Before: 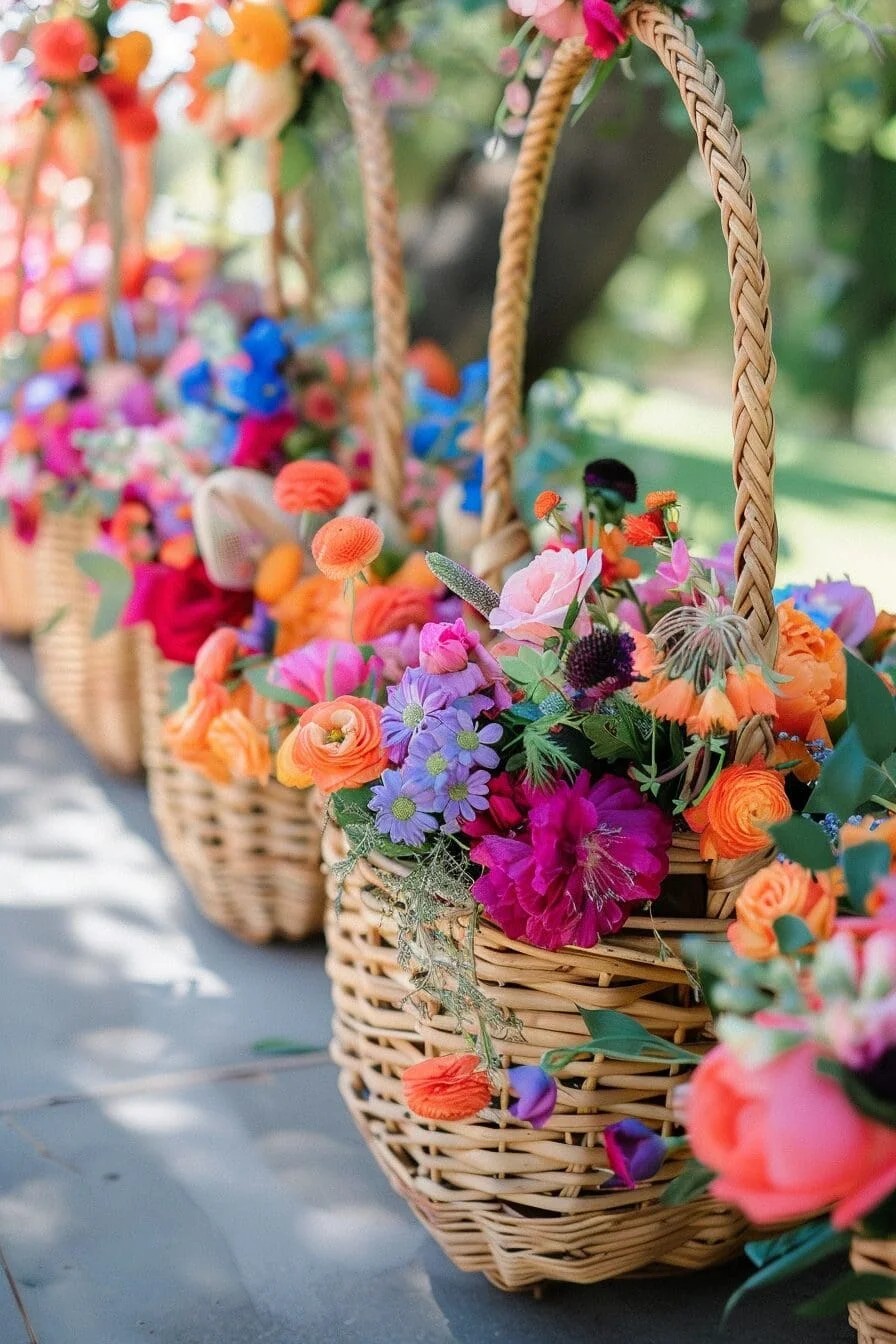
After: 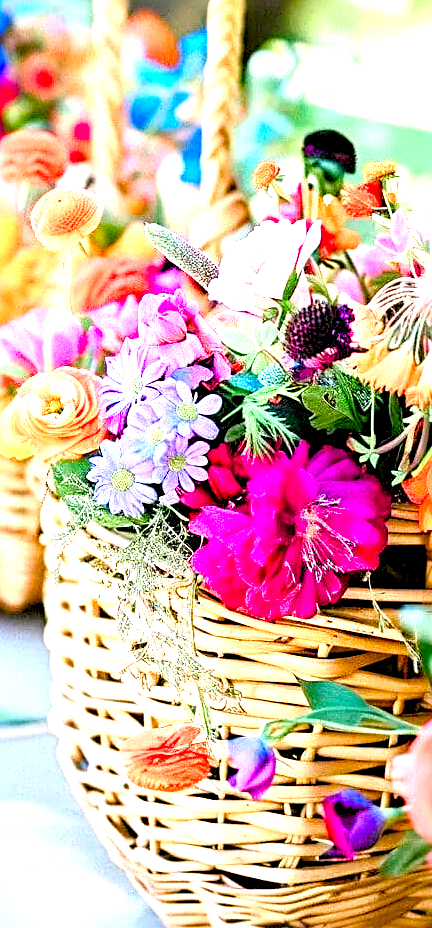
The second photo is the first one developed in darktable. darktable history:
exposure: black level correction 0, exposure 1.2 EV, compensate highlight preservation false
crop: left 31.413%, top 24.515%, right 20.266%, bottom 6.407%
color balance rgb: power › hue 61.32°, global offset › luminance -0.476%, linear chroma grading › global chroma 20.332%, perceptual saturation grading › global saturation 25.875%, perceptual saturation grading › highlights -50.169%, perceptual saturation grading › shadows 30.278%, perceptual brilliance grading › highlights 10.524%, perceptual brilliance grading › shadows -10.647%
sharpen: radius 3.976
levels: levels [0.044, 0.416, 0.908]
